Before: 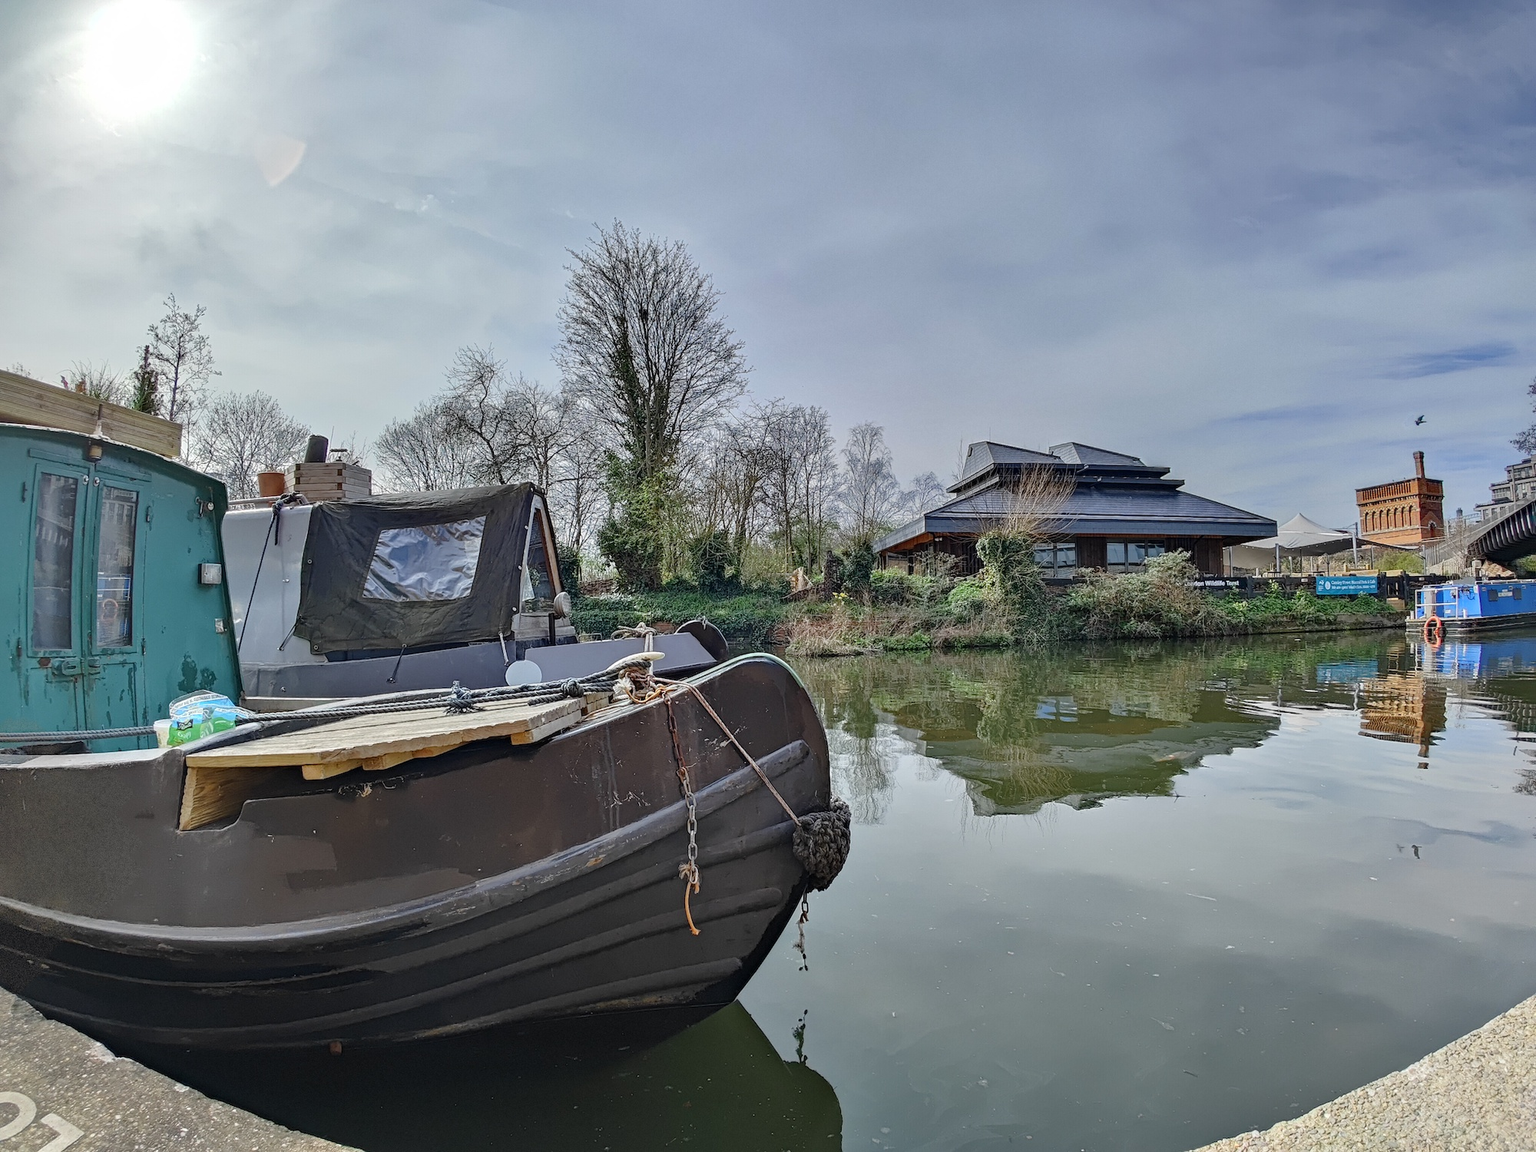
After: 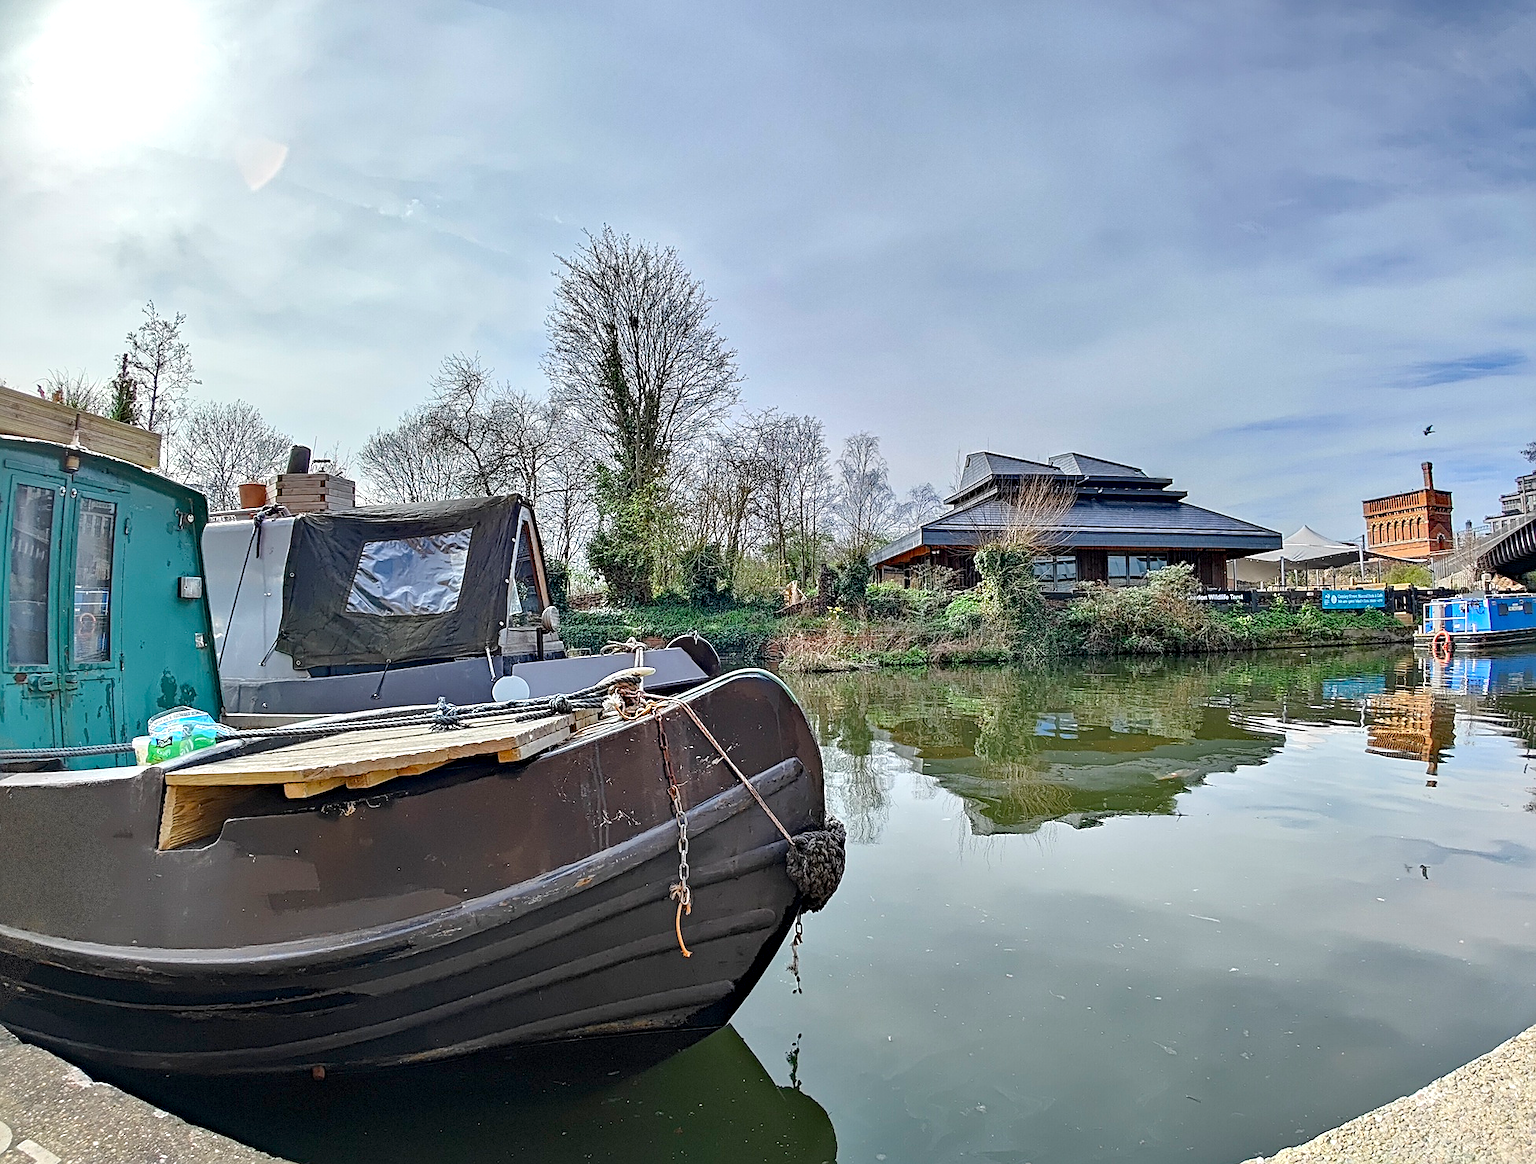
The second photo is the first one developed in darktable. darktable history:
exposure: black level correction 0.005, exposure 0.419 EV, compensate exposure bias true, compensate highlight preservation false
sharpen: on, module defaults
crop and rotate: left 1.625%, right 0.638%, bottom 1.265%
